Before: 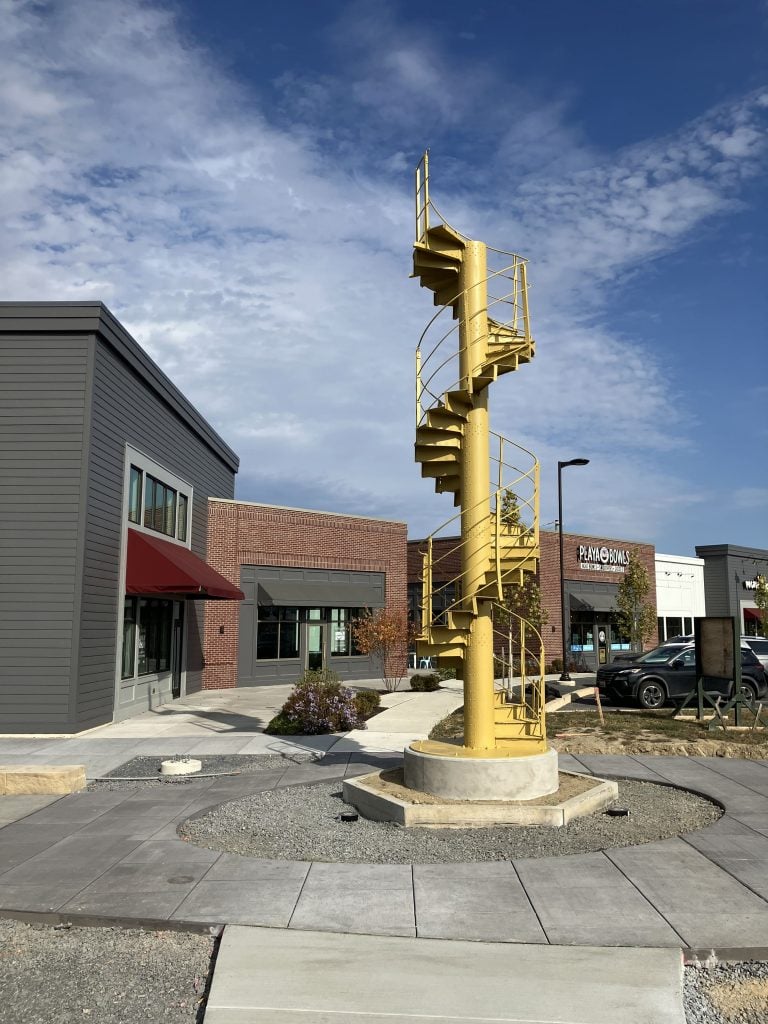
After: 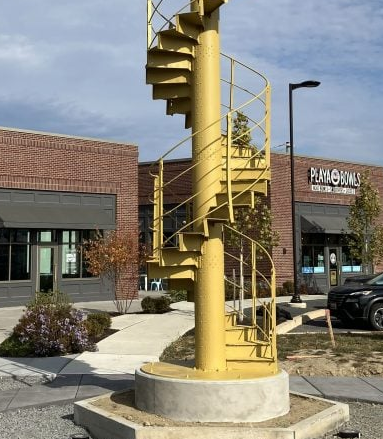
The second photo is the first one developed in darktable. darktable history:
crop: left 35.138%, top 36.991%, right 14.902%, bottom 20.089%
